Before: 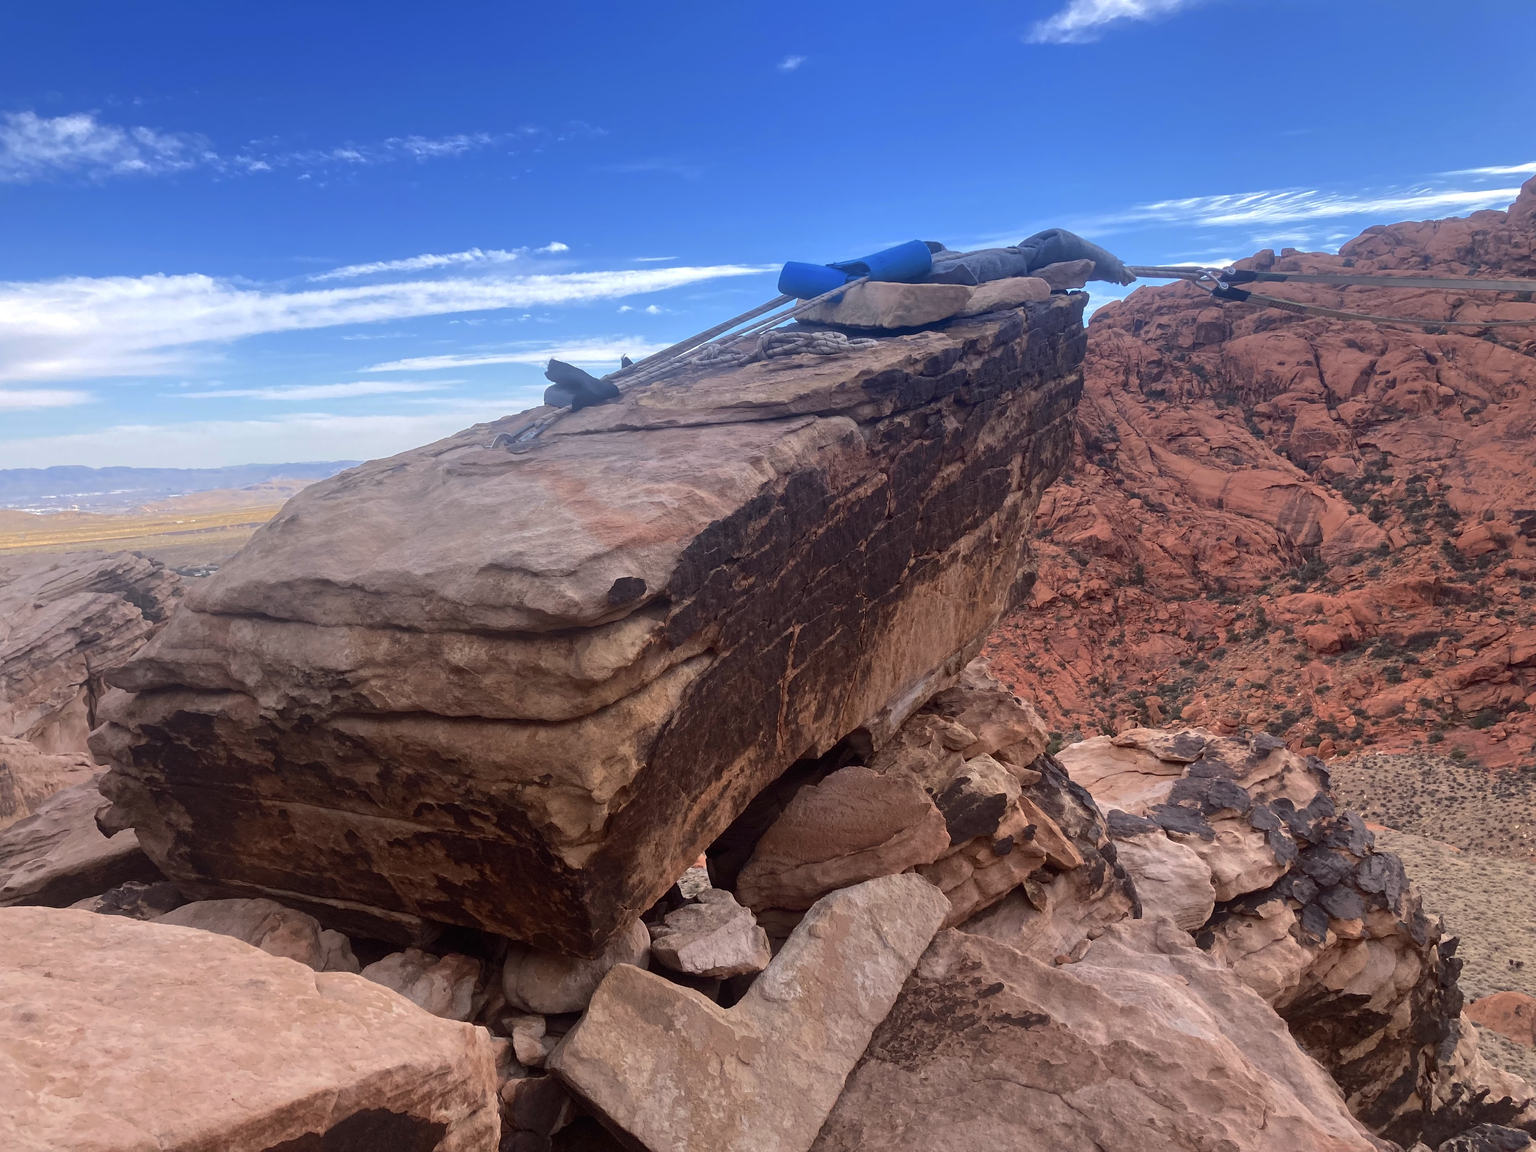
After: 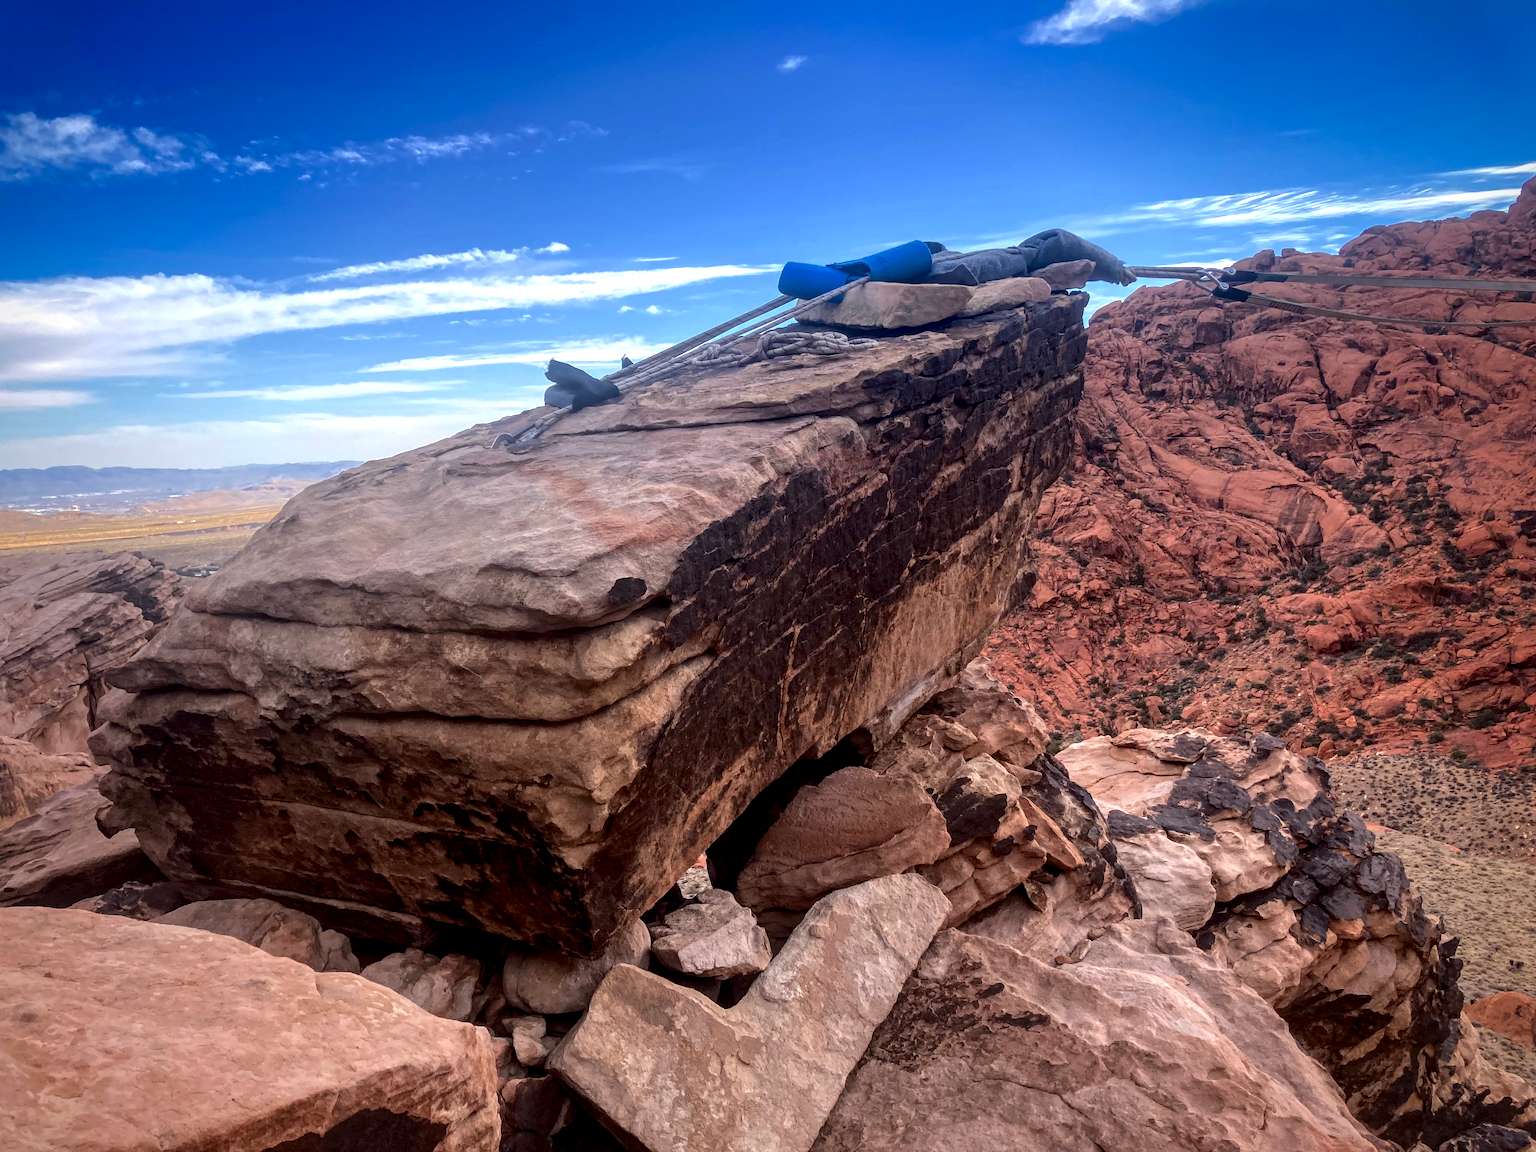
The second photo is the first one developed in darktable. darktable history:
vignetting: fall-off start 67.09%, saturation 0.376, width/height ratio 1.007
local contrast: detail 161%
